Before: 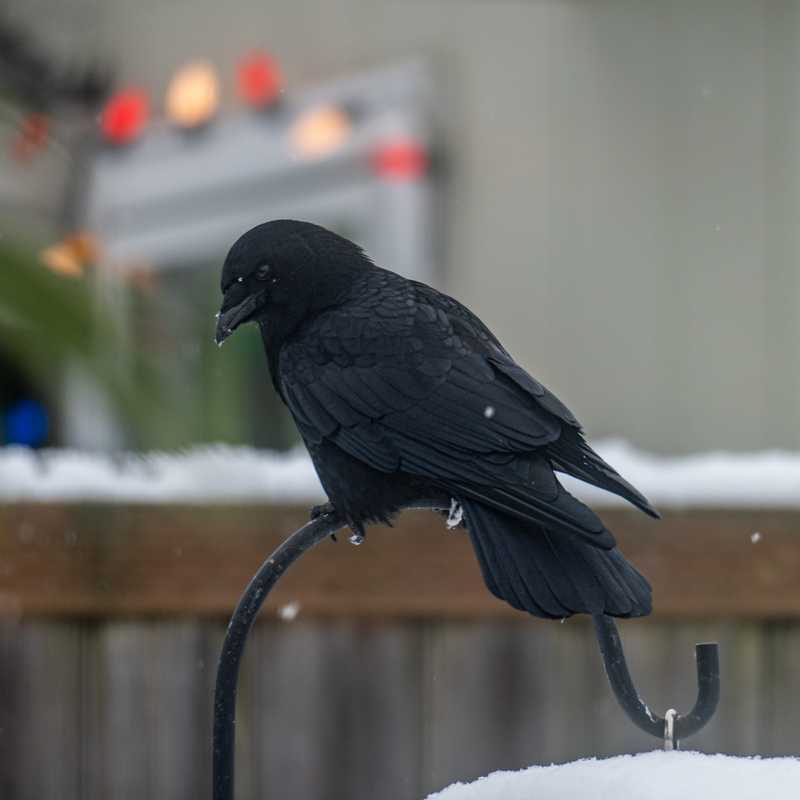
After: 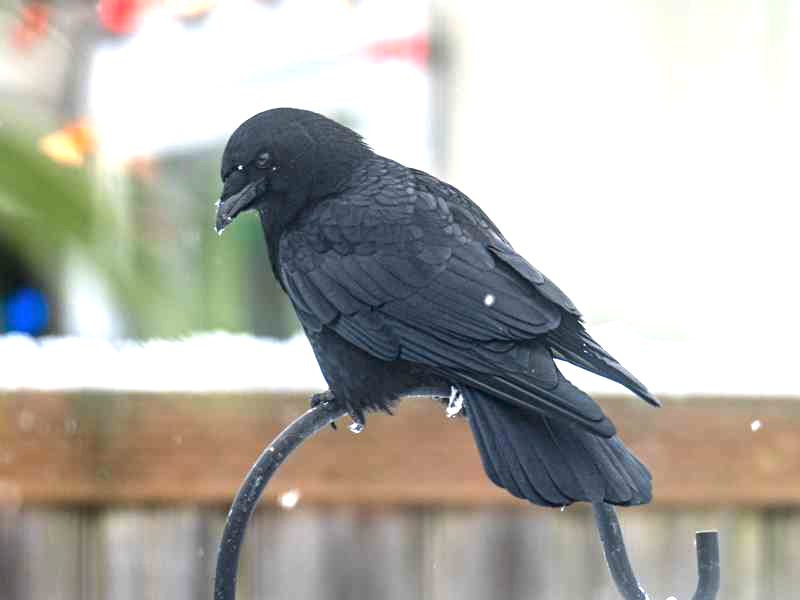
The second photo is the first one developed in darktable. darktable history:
exposure: exposure 2.002 EV, compensate highlight preservation false
crop: top 14.004%, bottom 10.976%
